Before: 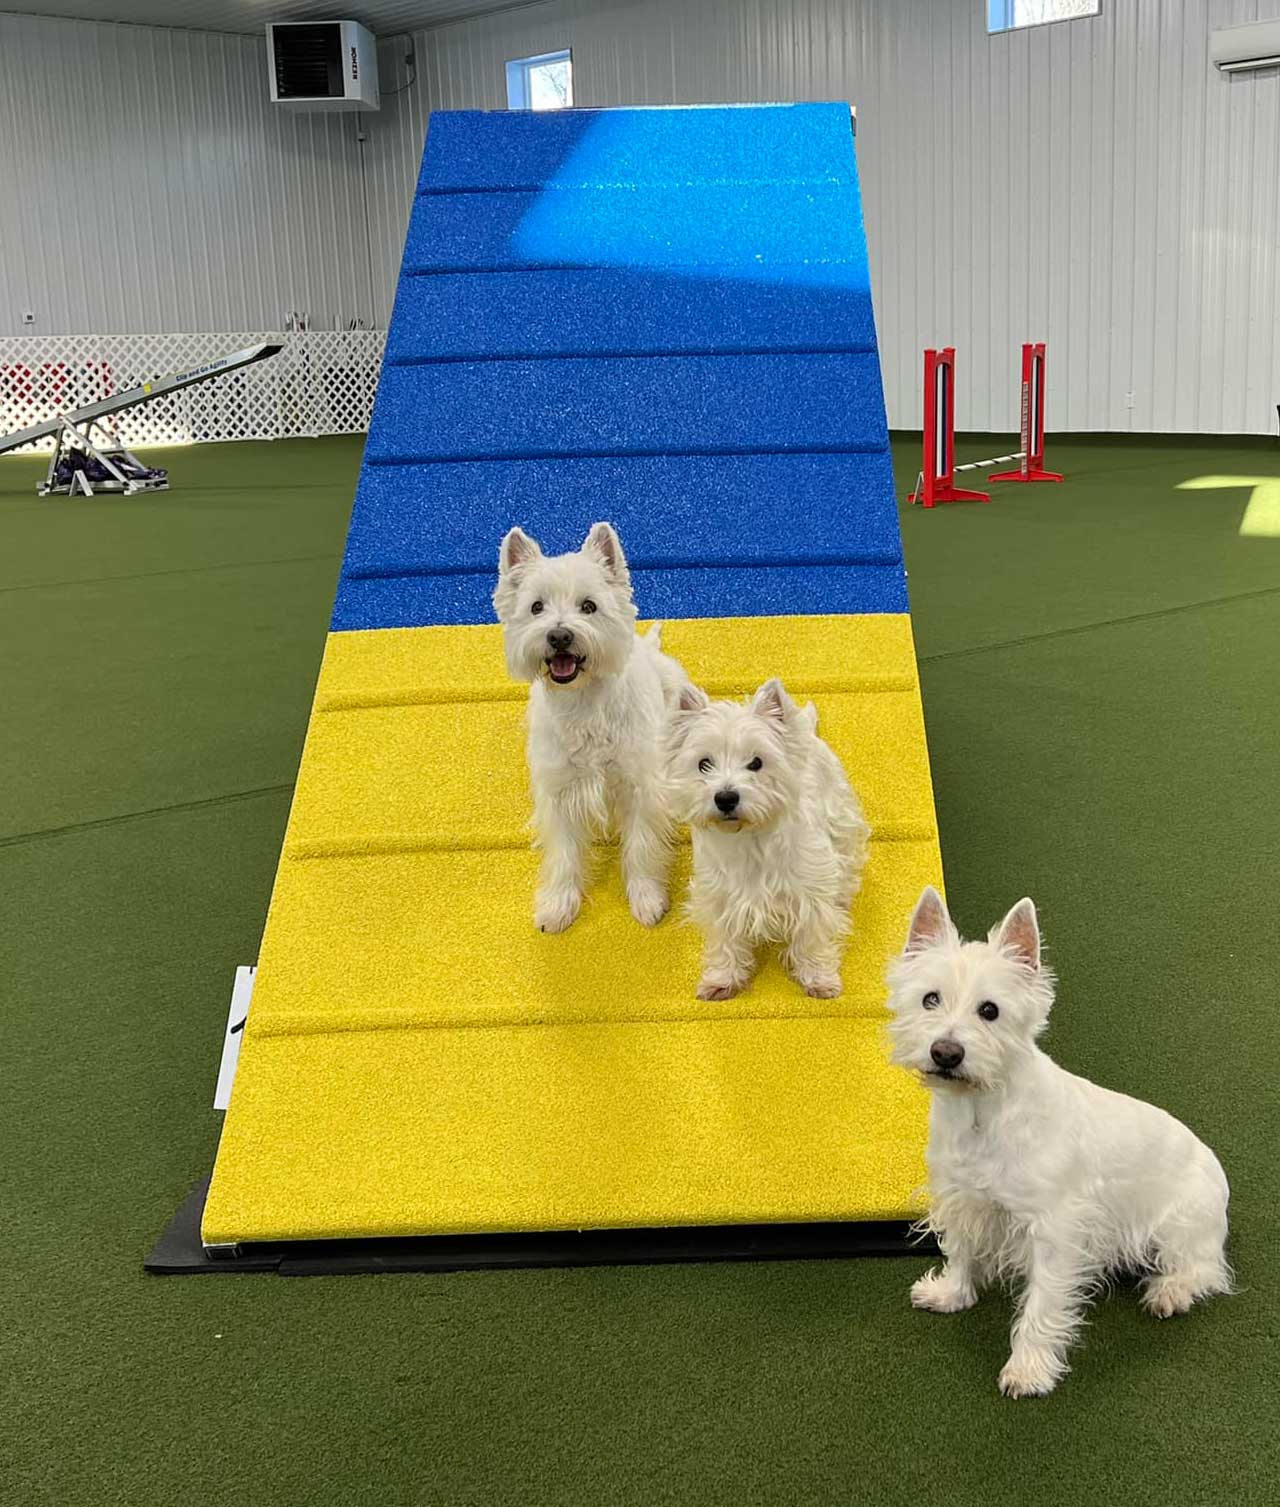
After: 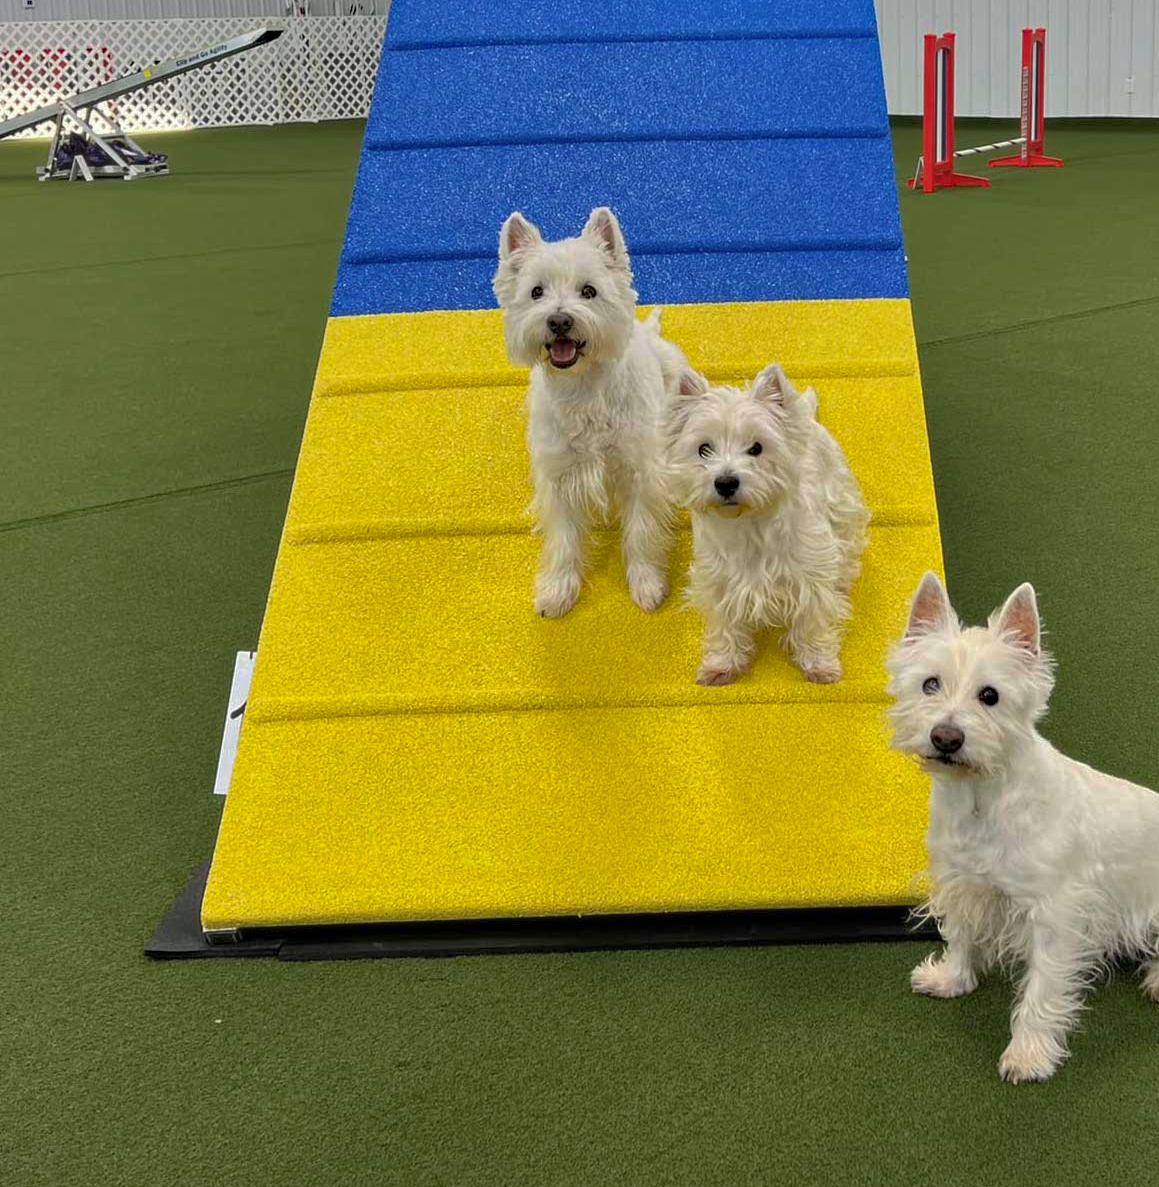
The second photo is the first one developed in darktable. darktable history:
crop: top 20.916%, right 9.437%, bottom 0.316%
soften: size 10%, saturation 50%, brightness 0.2 EV, mix 10%
shadows and highlights: on, module defaults
haze removal: strength 0.29, distance 0.25, compatibility mode true, adaptive false
